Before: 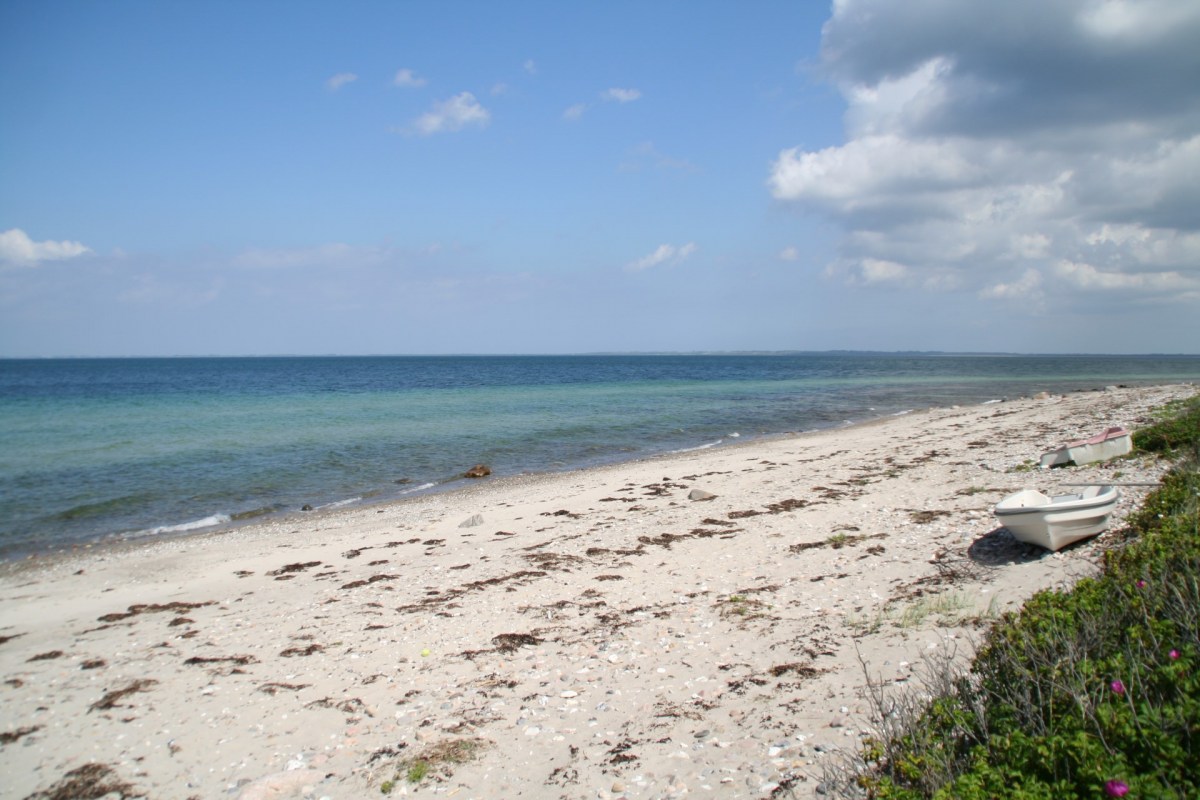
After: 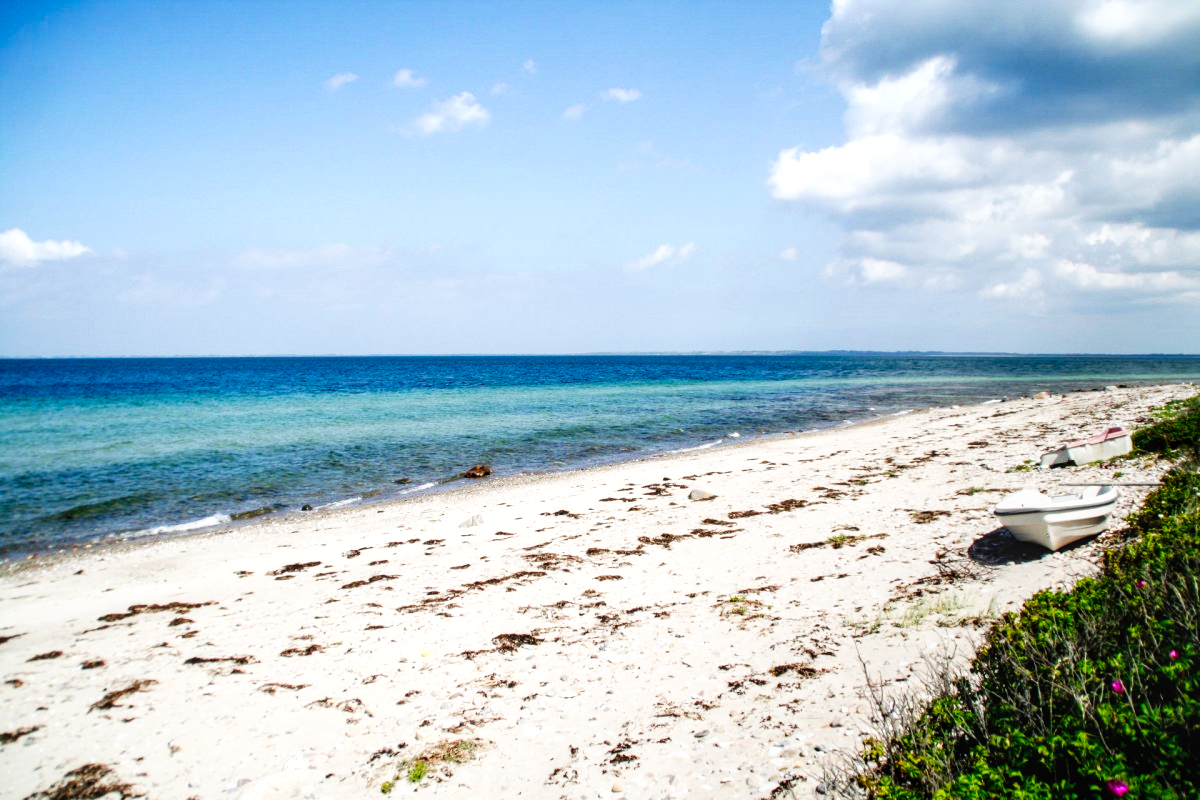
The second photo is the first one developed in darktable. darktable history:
local contrast: on, module defaults
tone curve: curves: ch0 [(0, 0) (0.003, 0.002) (0.011, 0.002) (0.025, 0.002) (0.044, 0.002) (0.069, 0.002) (0.1, 0.003) (0.136, 0.008) (0.177, 0.03) (0.224, 0.058) (0.277, 0.139) (0.335, 0.233) (0.399, 0.363) (0.468, 0.506) (0.543, 0.649) (0.623, 0.781) (0.709, 0.88) (0.801, 0.956) (0.898, 0.994) (1, 1)], preserve colors none
